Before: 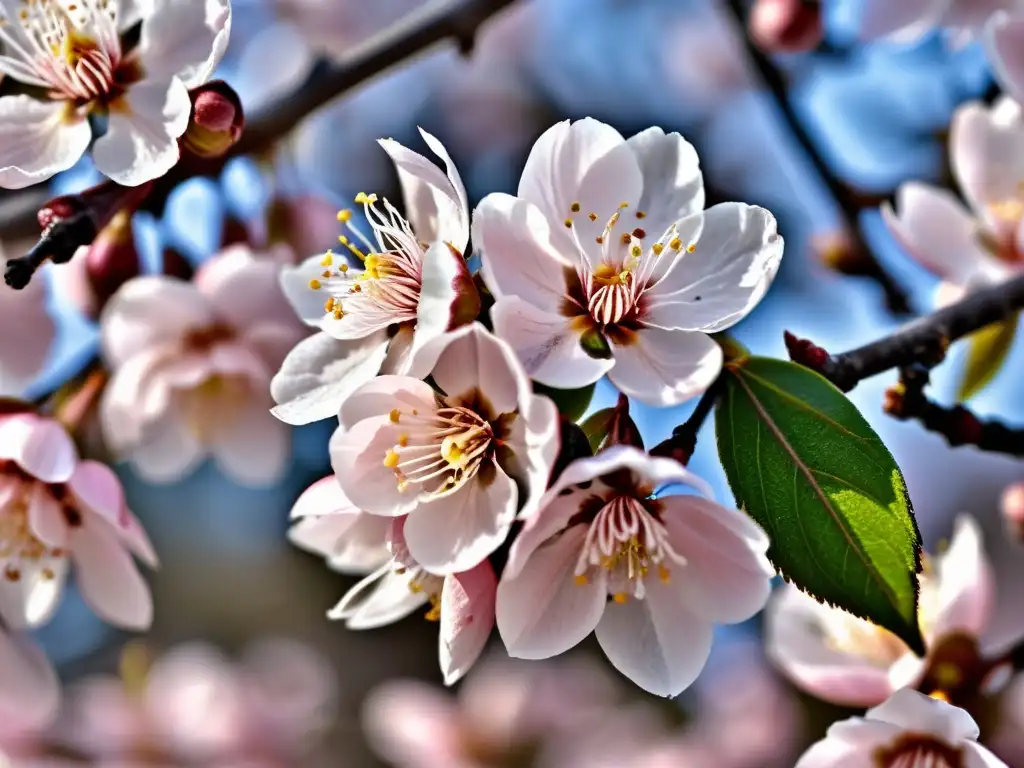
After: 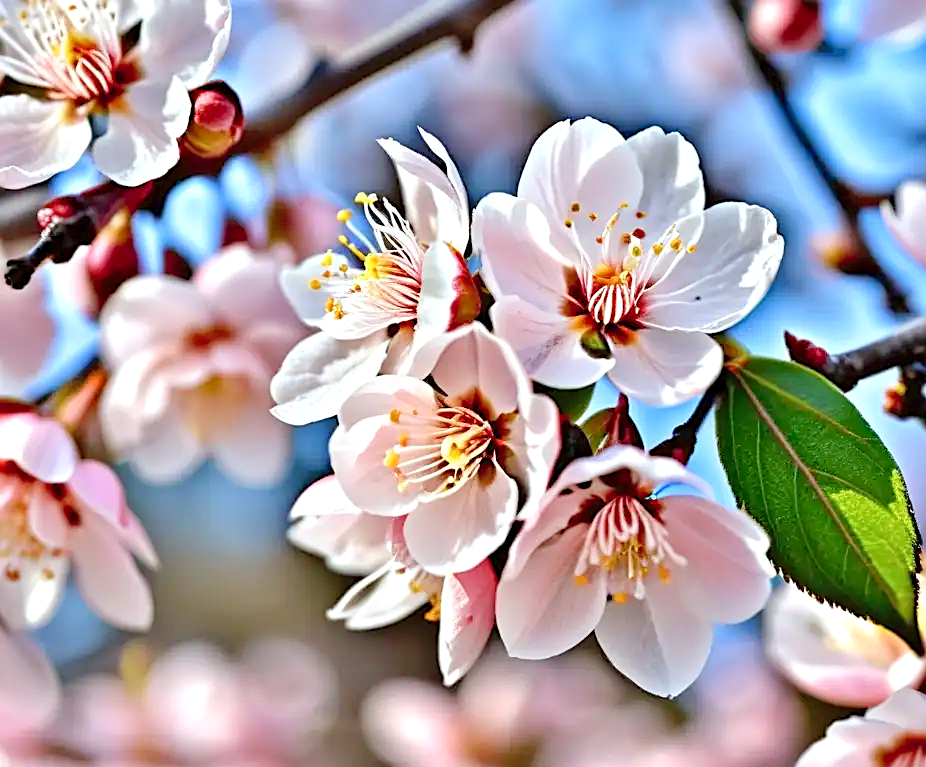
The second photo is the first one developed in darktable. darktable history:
sharpen: on, module defaults
crop: right 9.522%, bottom 0.051%
local contrast: highlights 107%, shadows 102%, detail 131%, midtone range 0.2
exposure: exposure -0.152 EV, compensate exposure bias true, compensate highlight preservation false
color correction: highlights a* -3, highlights b* -1.97, shadows a* 2.57, shadows b* 2.98
levels: levels [0, 0.397, 0.955]
contrast brightness saturation: contrast 0.046, brightness 0.062, saturation 0.008
